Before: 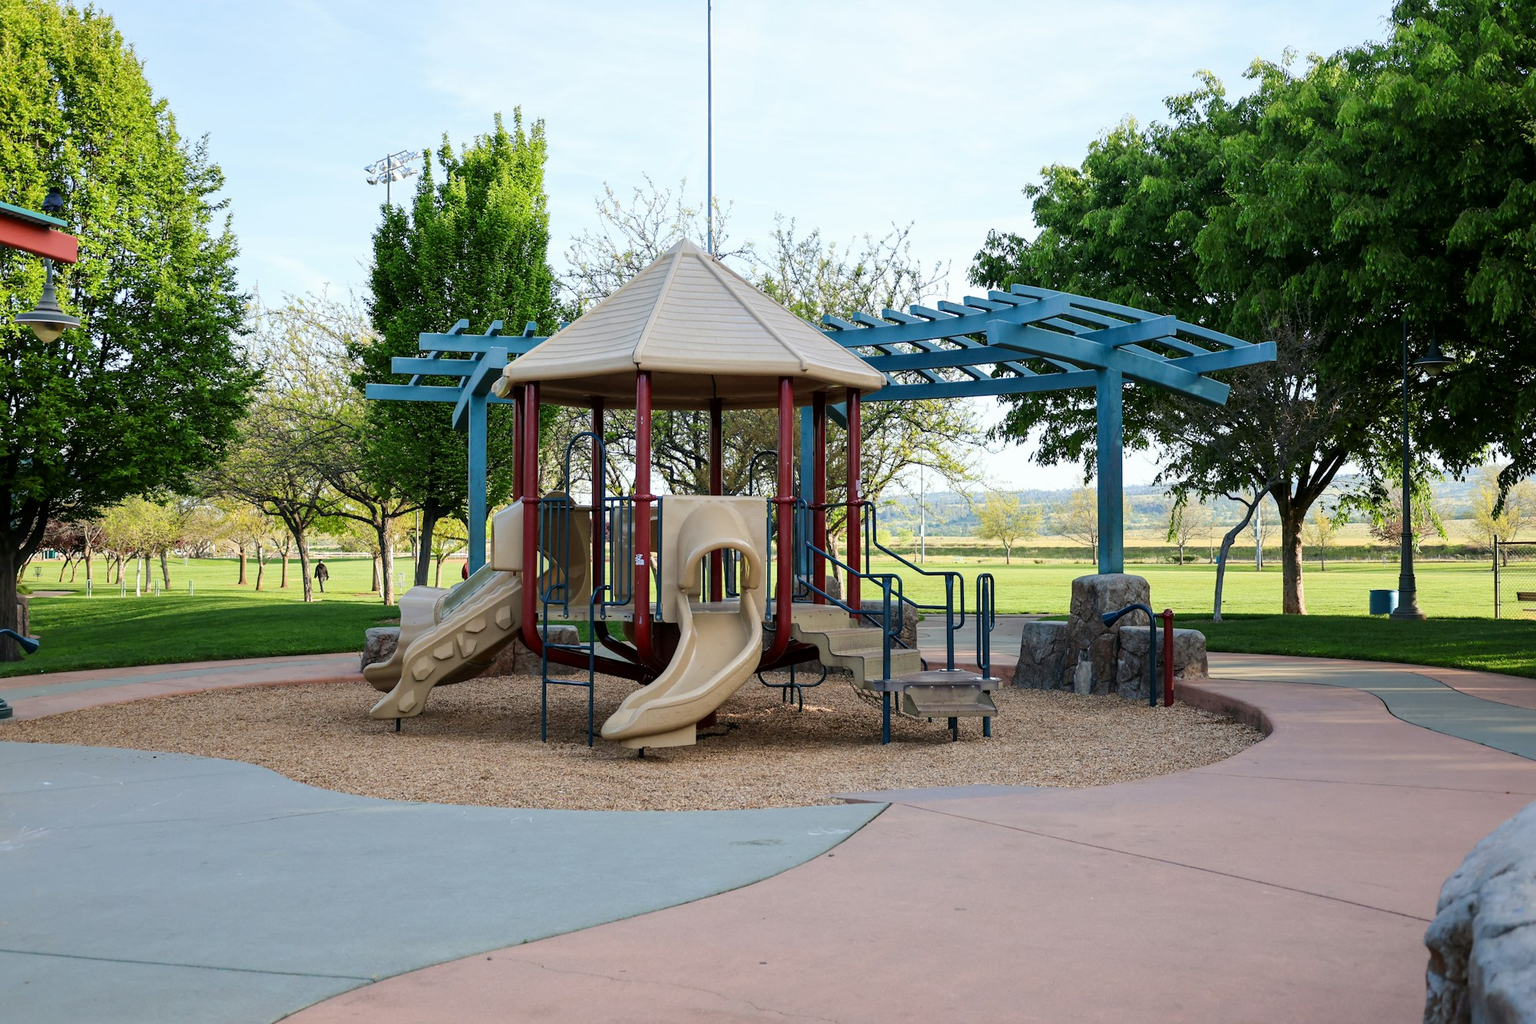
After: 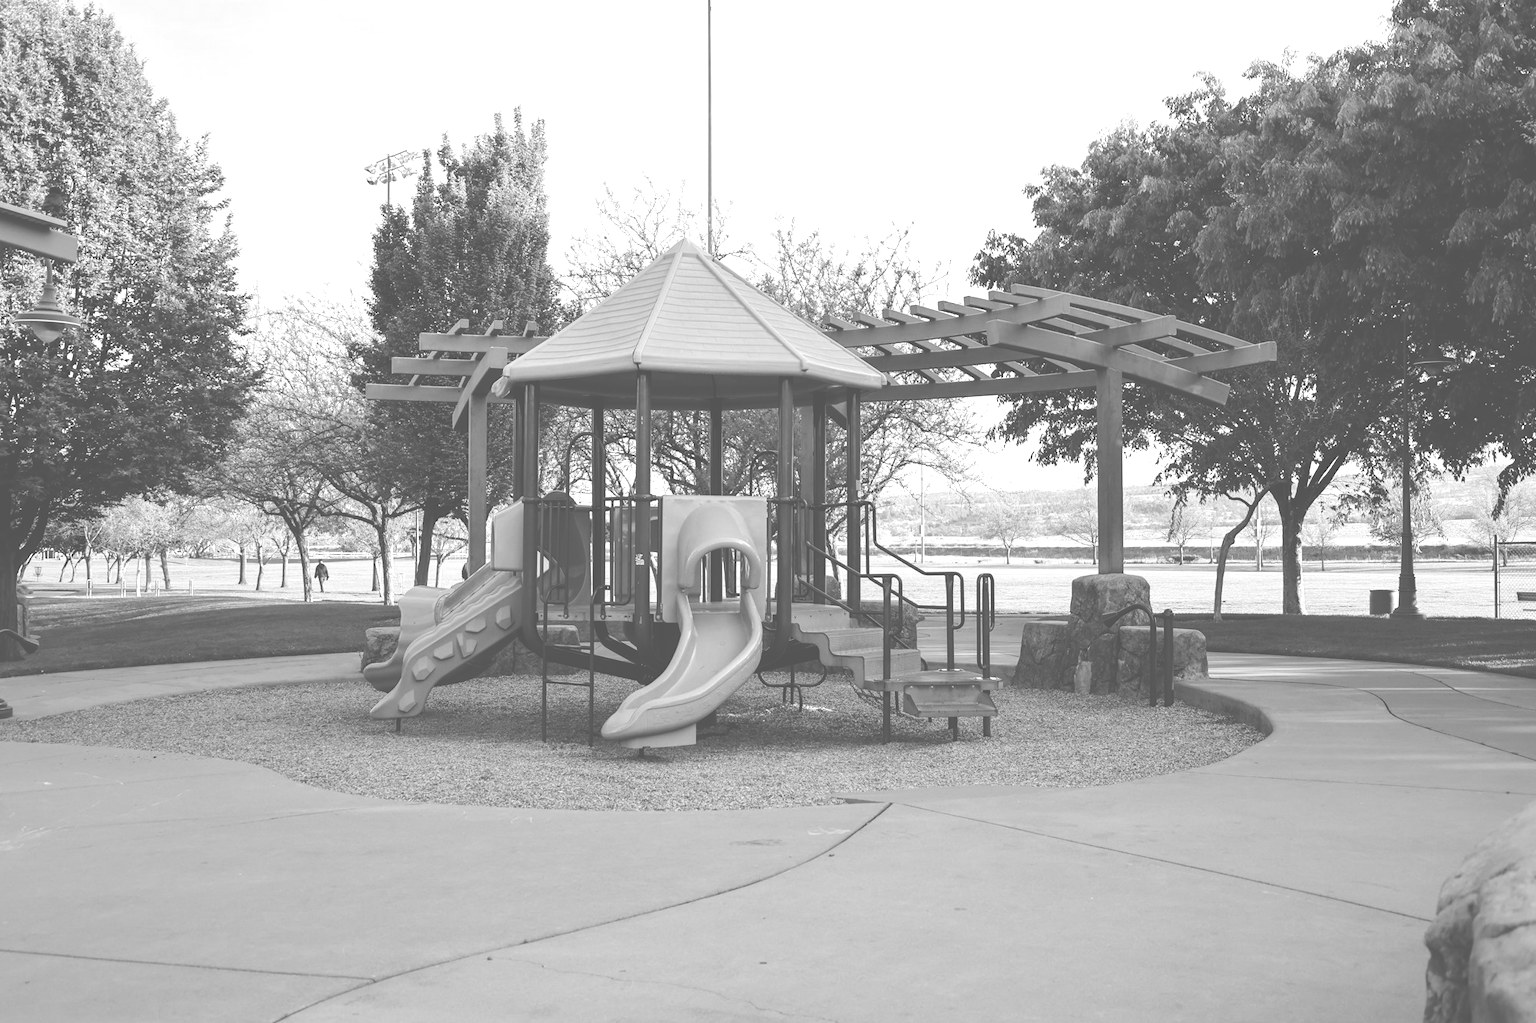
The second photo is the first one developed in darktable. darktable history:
exposure: black level correction -0.071, exposure 0.5 EV, compensate highlight preservation false
monochrome: a 32, b 64, size 2.3
